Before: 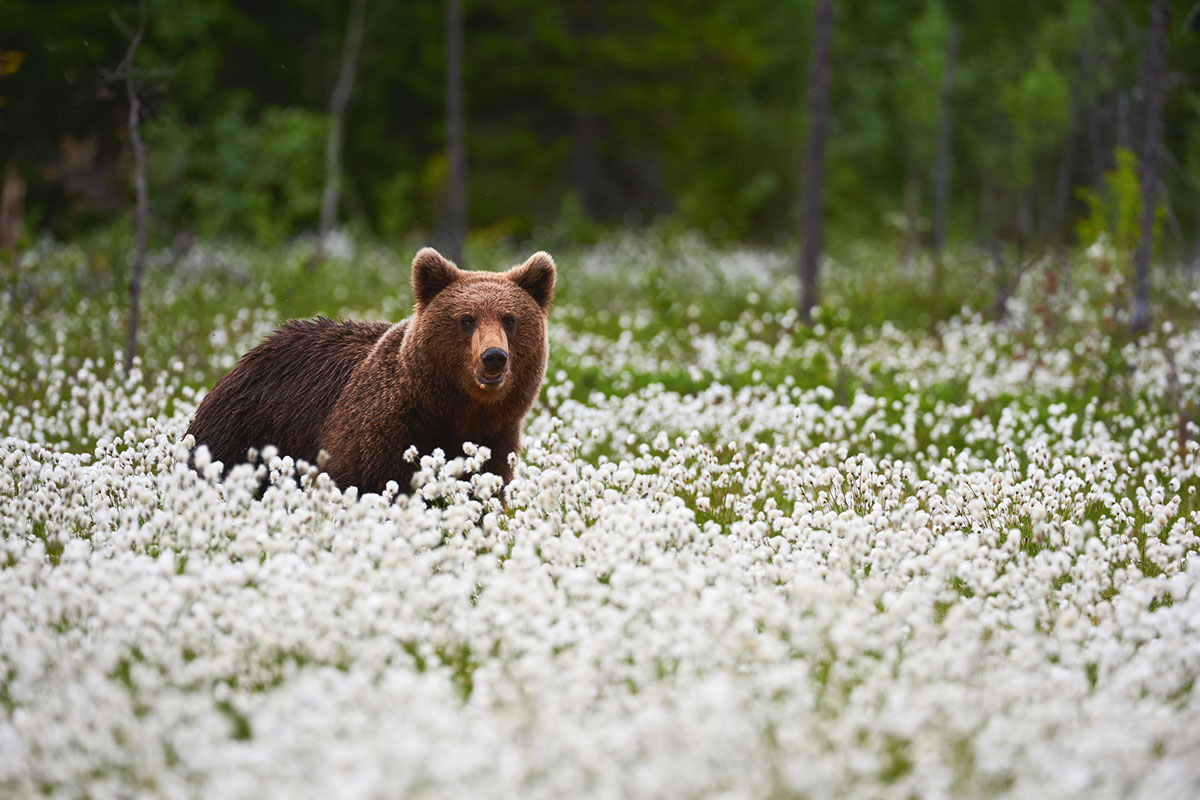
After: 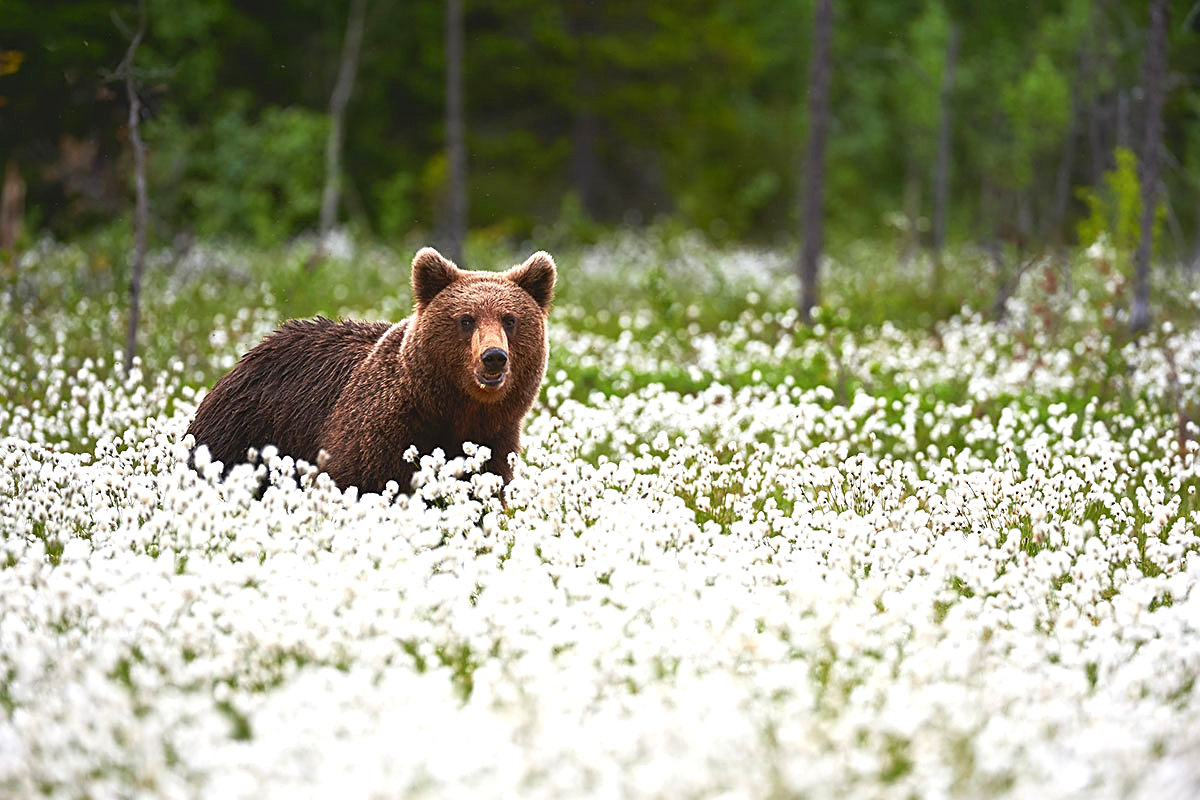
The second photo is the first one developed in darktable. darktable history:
sharpen: on, module defaults
exposure: exposure 0.6 EV, compensate highlight preservation false
